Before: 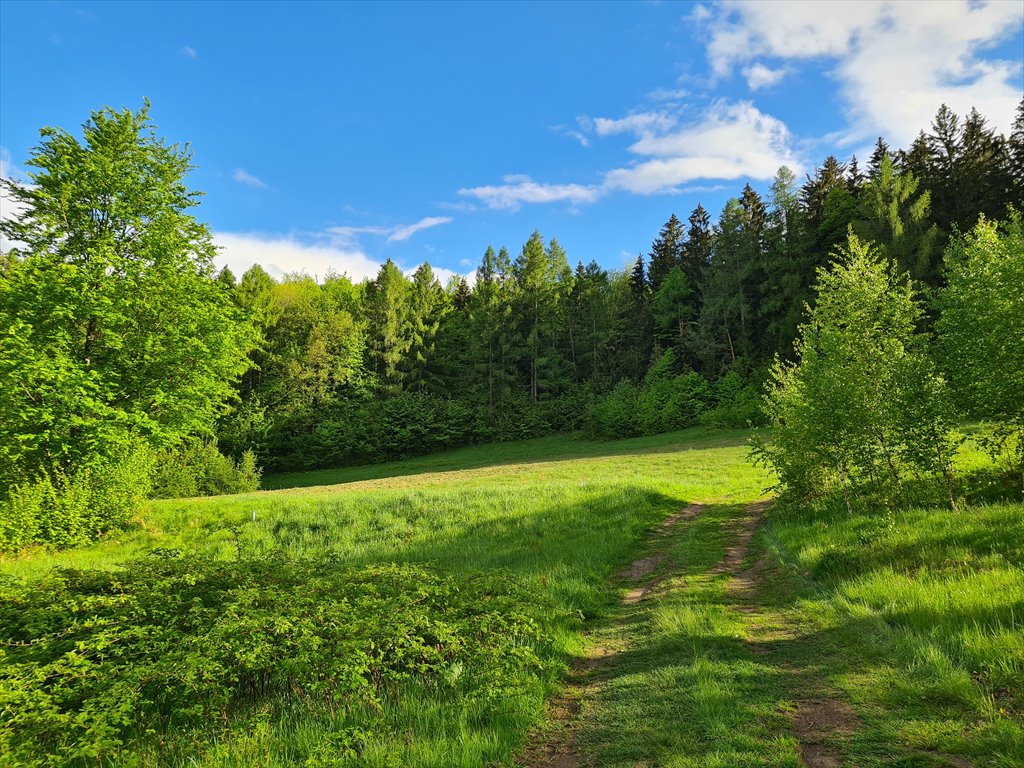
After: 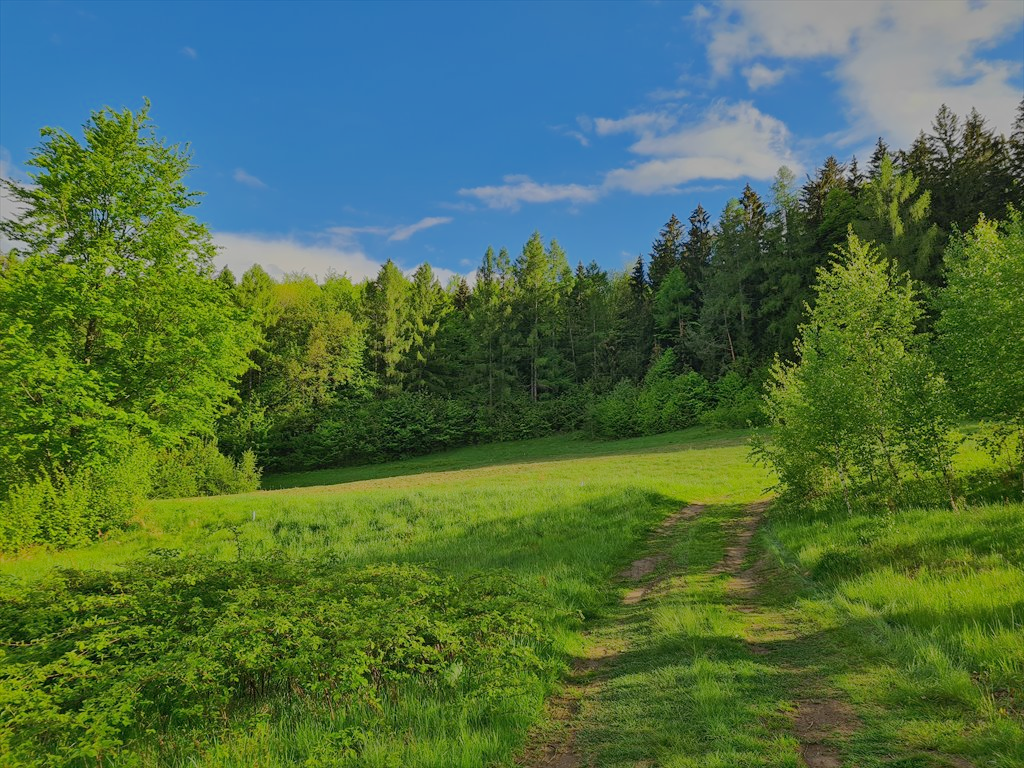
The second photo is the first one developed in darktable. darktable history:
shadows and highlights: on, module defaults
tone equalizer: -8 EV -0.041 EV, -7 EV 0.021 EV, -6 EV -0.006 EV, -5 EV 0.004 EV, -4 EV -0.032 EV, -3 EV -0.232 EV, -2 EV -0.644 EV, -1 EV -0.994 EV, +0 EV -0.988 EV, edges refinement/feathering 500, mask exposure compensation -1.57 EV, preserve details no
